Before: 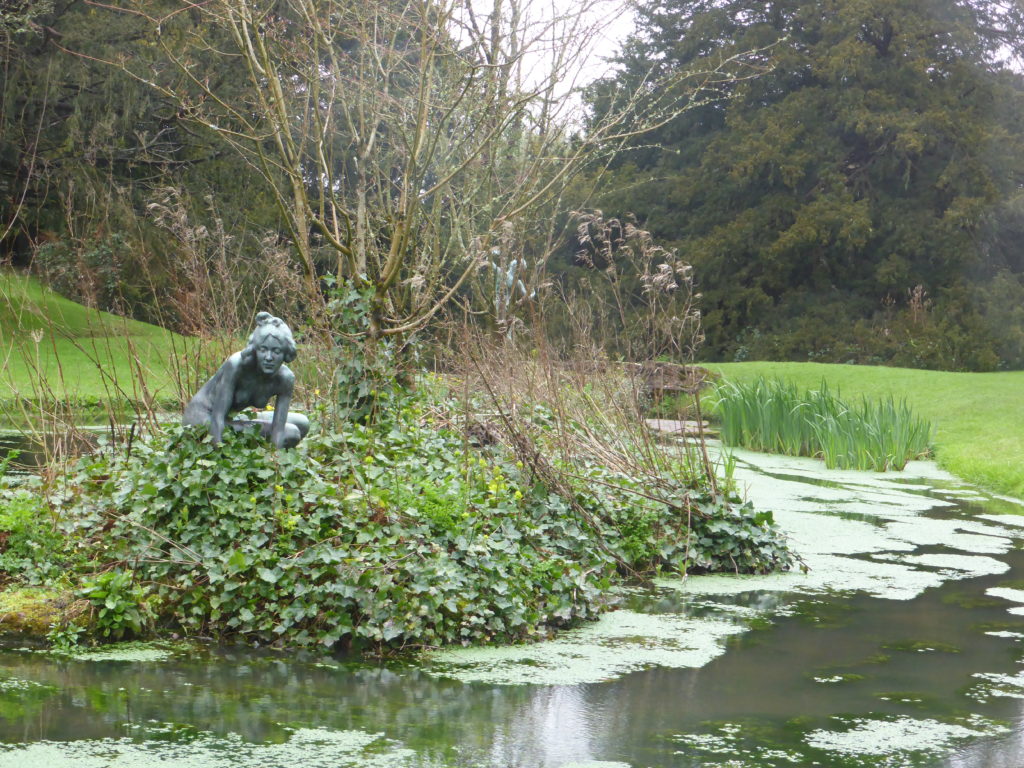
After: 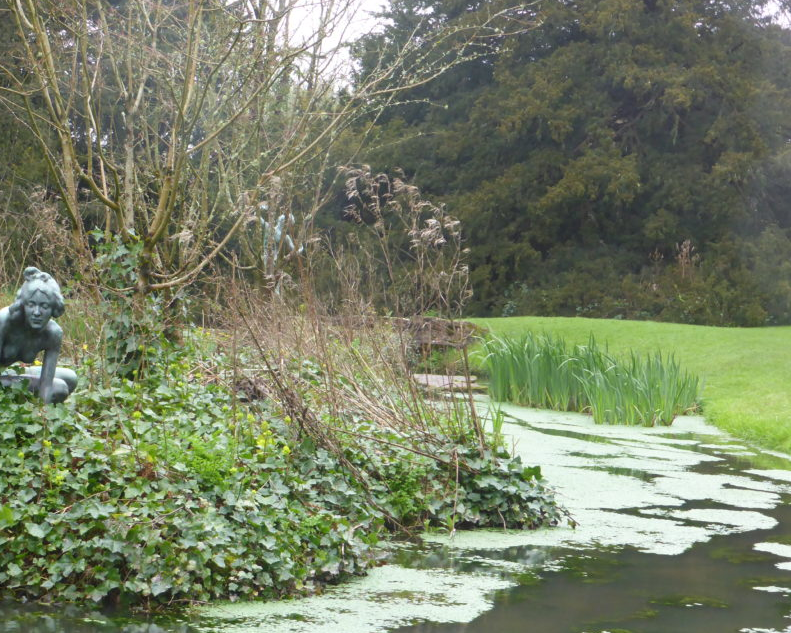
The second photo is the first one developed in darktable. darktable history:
crop: left 22.698%, top 5.922%, bottom 11.528%
